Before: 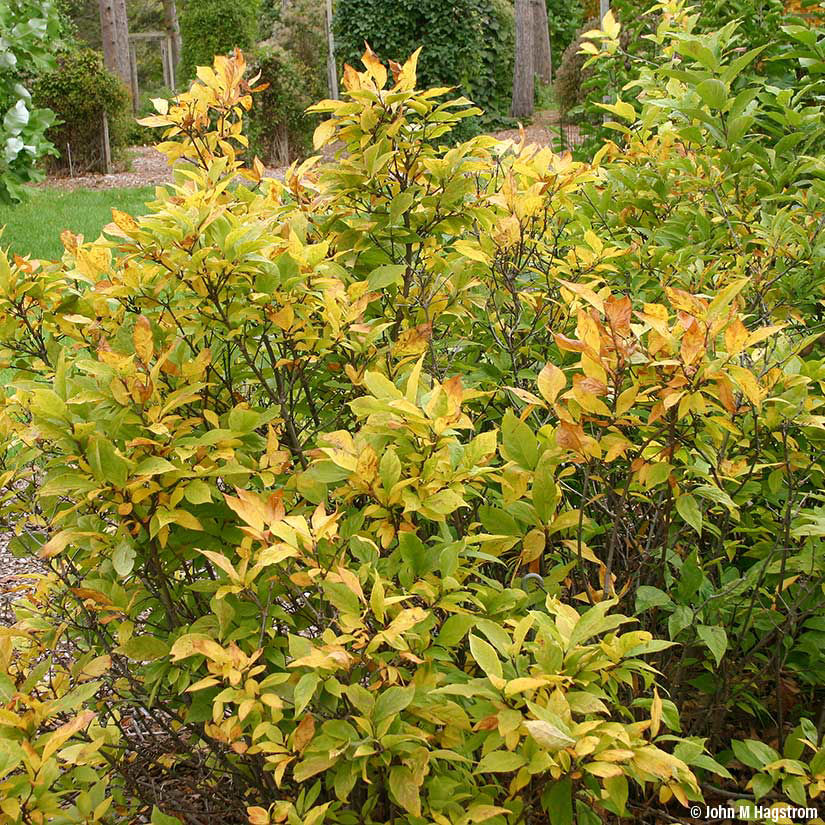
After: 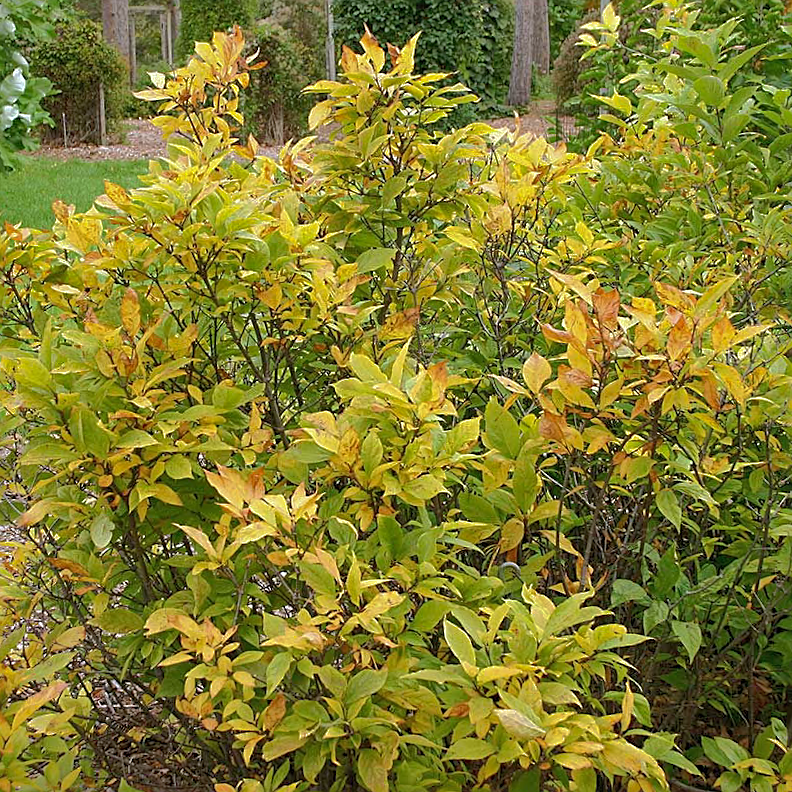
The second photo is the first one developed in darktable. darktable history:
crop and rotate: angle -2.38°
white balance: red 0.983, blue 1.036
sharpen: on, module defaults
shadows and highlights: shadows 40, highlights -60
